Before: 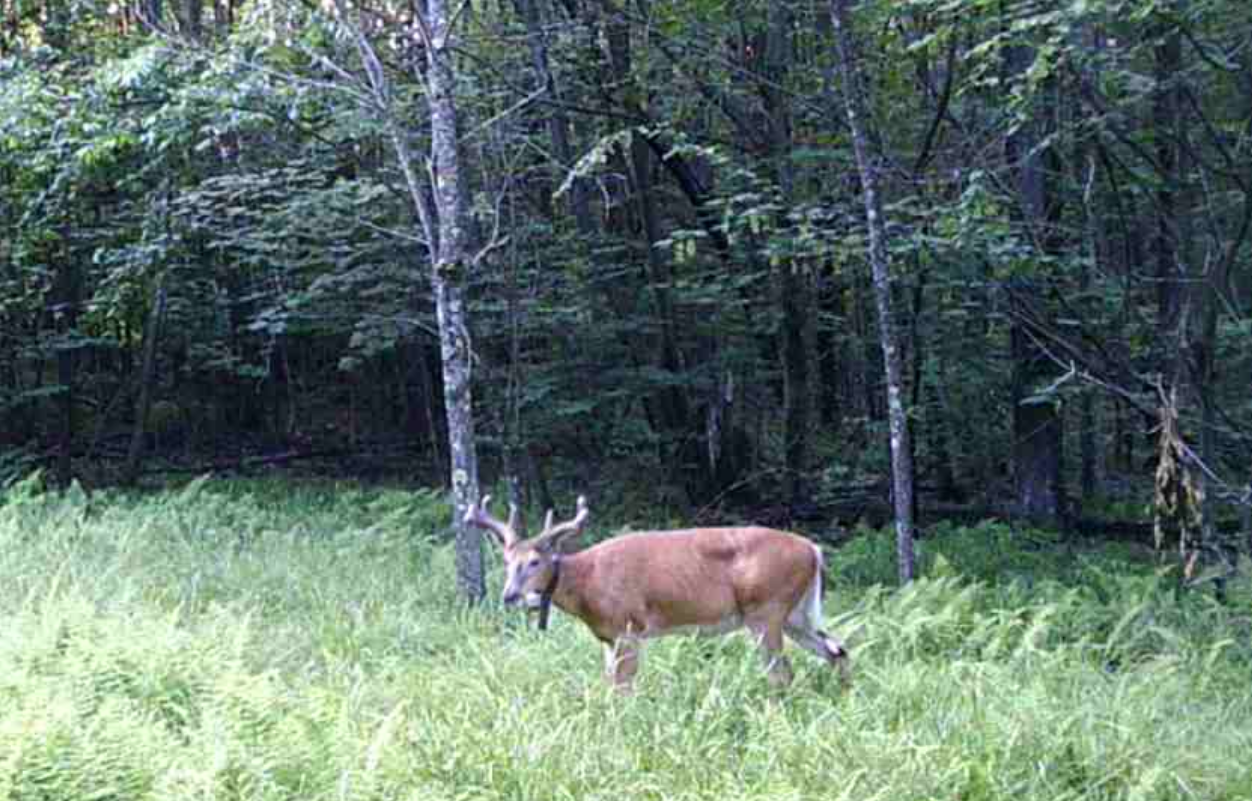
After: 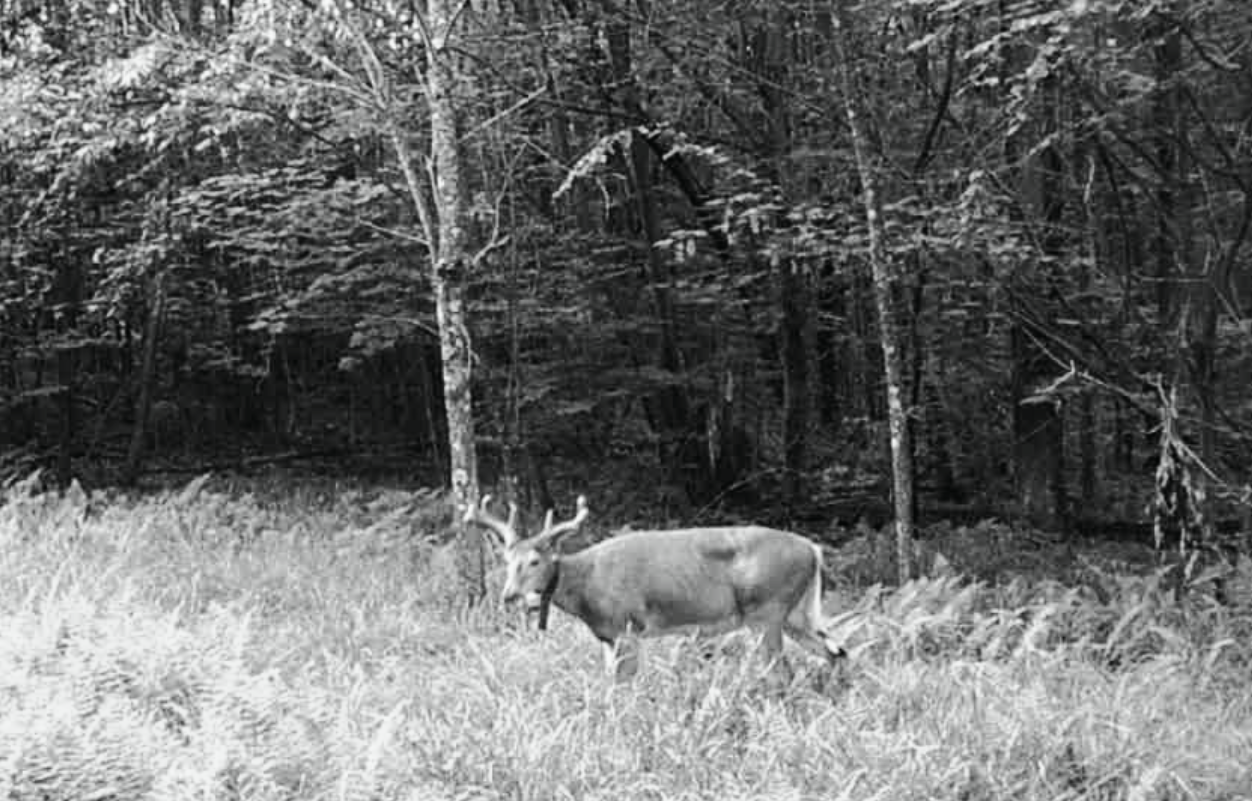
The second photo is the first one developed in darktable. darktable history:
color calibration: output gray [0.21, 0.42, 0.37, 0], gray › normalize channels true, illuminant same as pipeline (D50), adaptation XYZ, x 0.346, y 0.359, gamut compression 0
tone curve: curves: ch0 [(0, 0.01) (0.037, 0.032) (0.131, 0.108) (0.275, 0.258) (0.483, 0.512) (0.61, 0.661) (0.696, 0.742) (0.792, 0.834) (0.911, 0.936) (0.997, 0.995)]; ch1 [(0, 0) (0.308, 0.29) (0.425, 0.411) (0.503, 0.502) (0.551, 0.563) (0.683, 0.706) (0.746, 0.77) (1, 1)]; ch2 [(0, 0) (0.246, 0.233) (0.36, 0.352) (0.415, 0.415) (0.485, 0.487) (0.502, 0.502) (0.525, 0.523) (0.545, 0.552) (0.587, 0.6) (0.636, 0.652) (0.711, 0.729) (0.845, 0.855) (0.998, 0.977)], color space Lab, independent channels, preserve colors none
